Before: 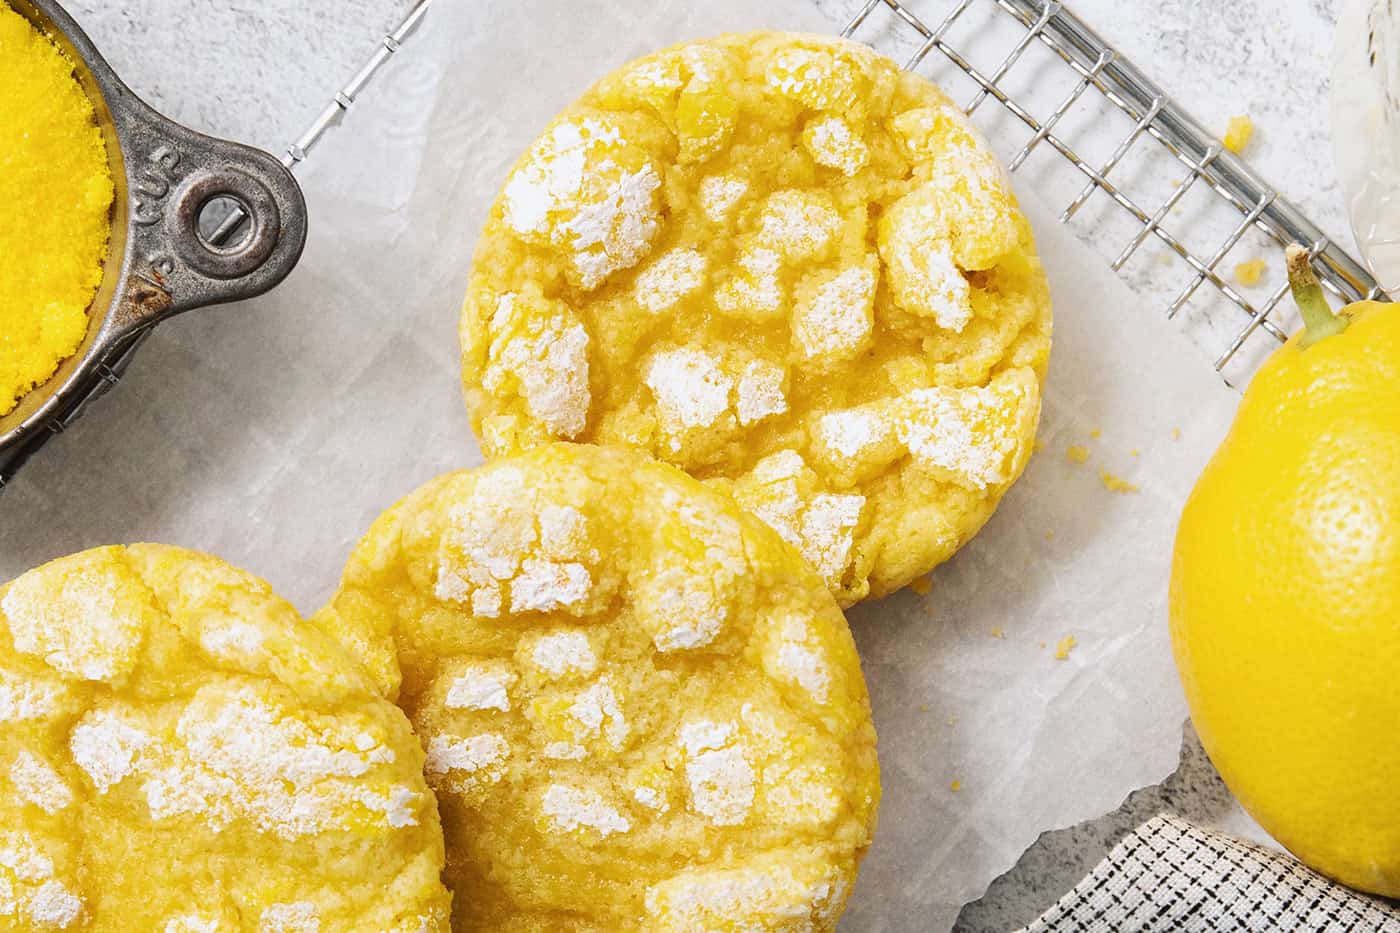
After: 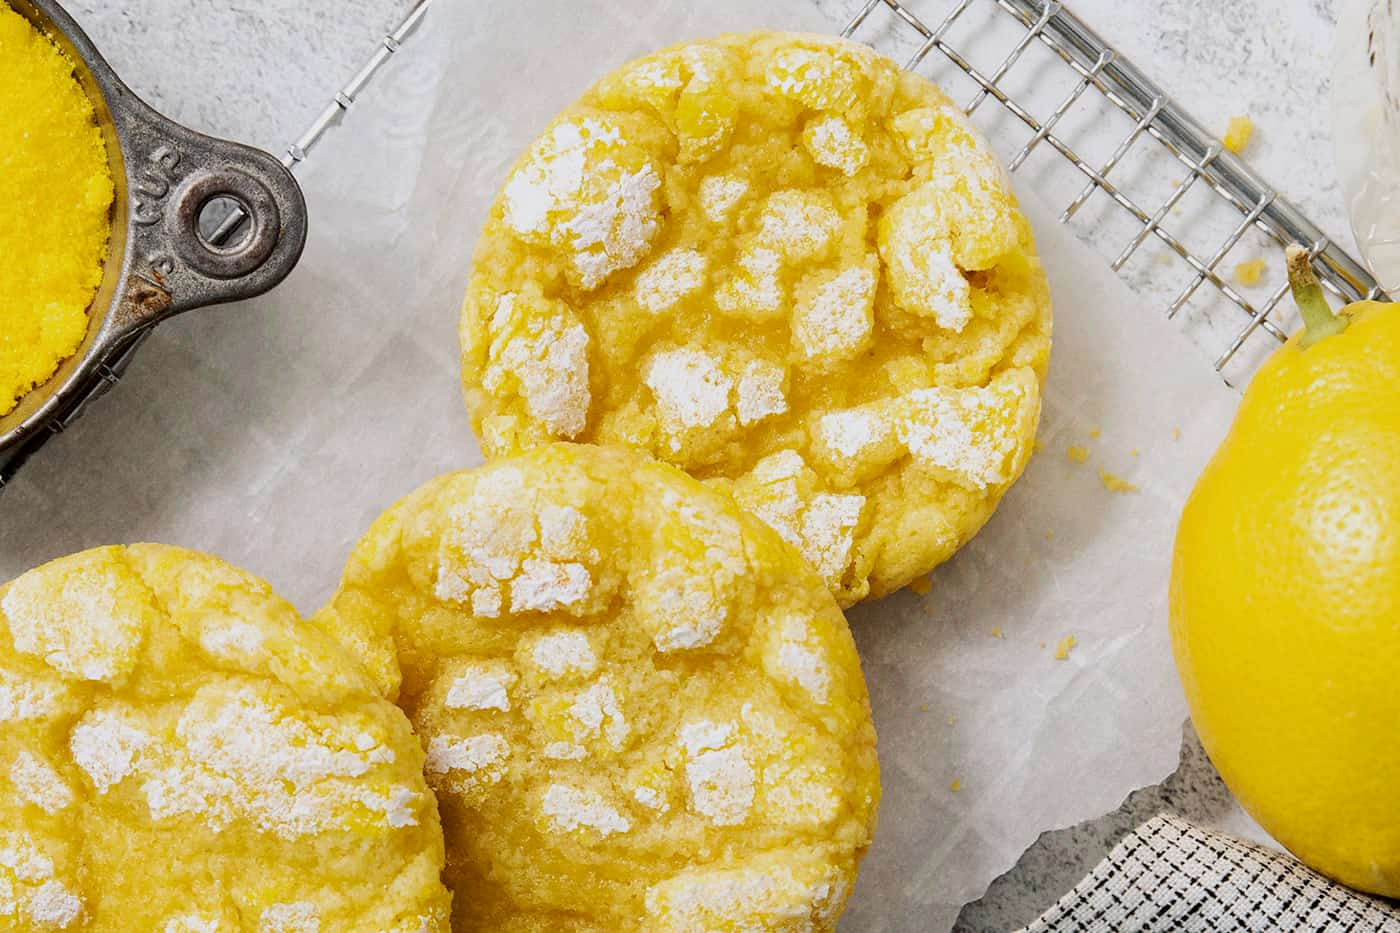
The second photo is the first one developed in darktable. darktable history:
exposure: black level correction 0.006, exposure -0.222 EV, compensate exposure bias true, compensate highlight preservation false
